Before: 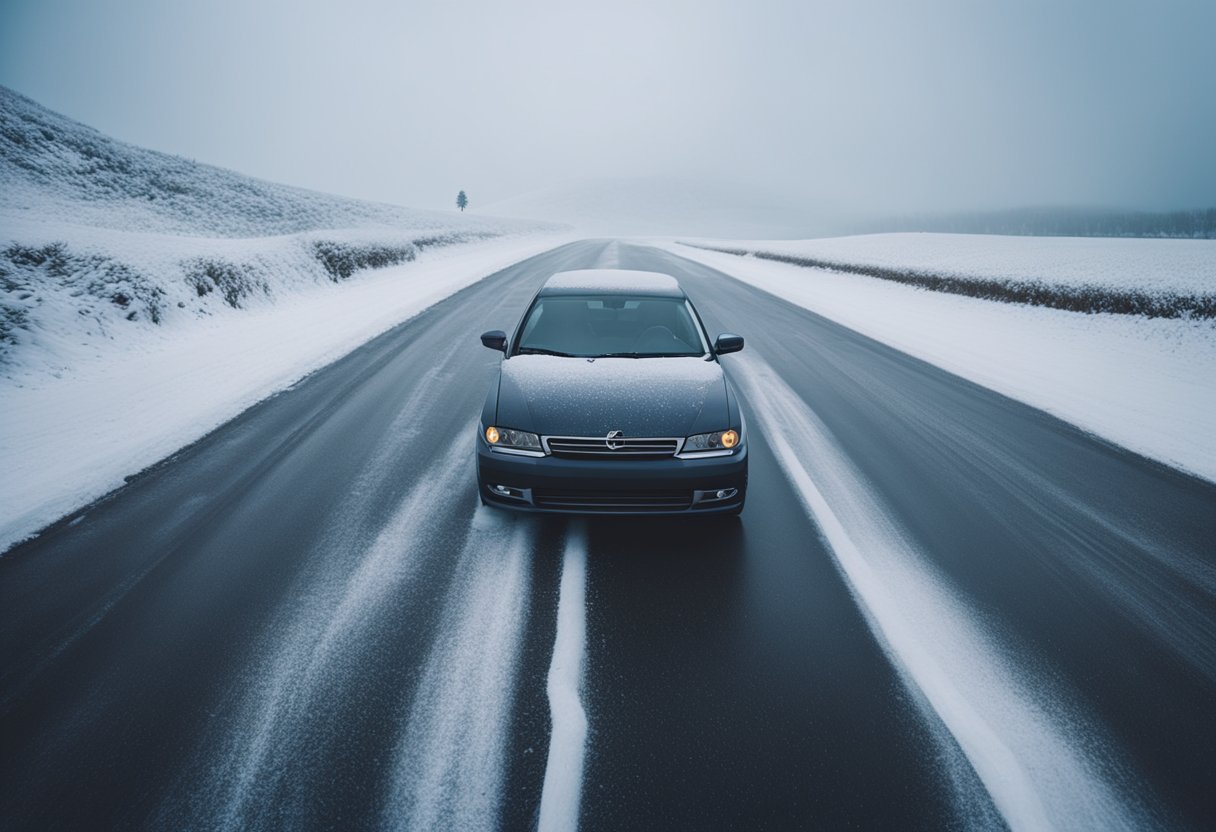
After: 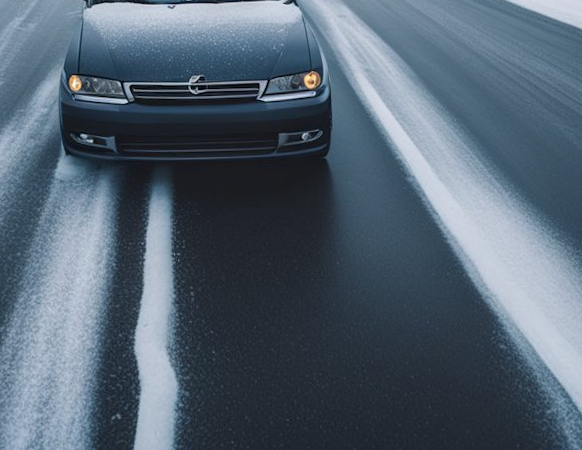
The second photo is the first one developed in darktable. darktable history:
rotate and perspective: rotation -1.68°, lens shift (vertical) -0.146, crop left 0.049, crop right 0.912, crop top 0.032, crop bottom 0.96
local contrast: on, module defaults
crop: left 34.479%, top 38.822%, right 13.718%, bottom 5.172%
